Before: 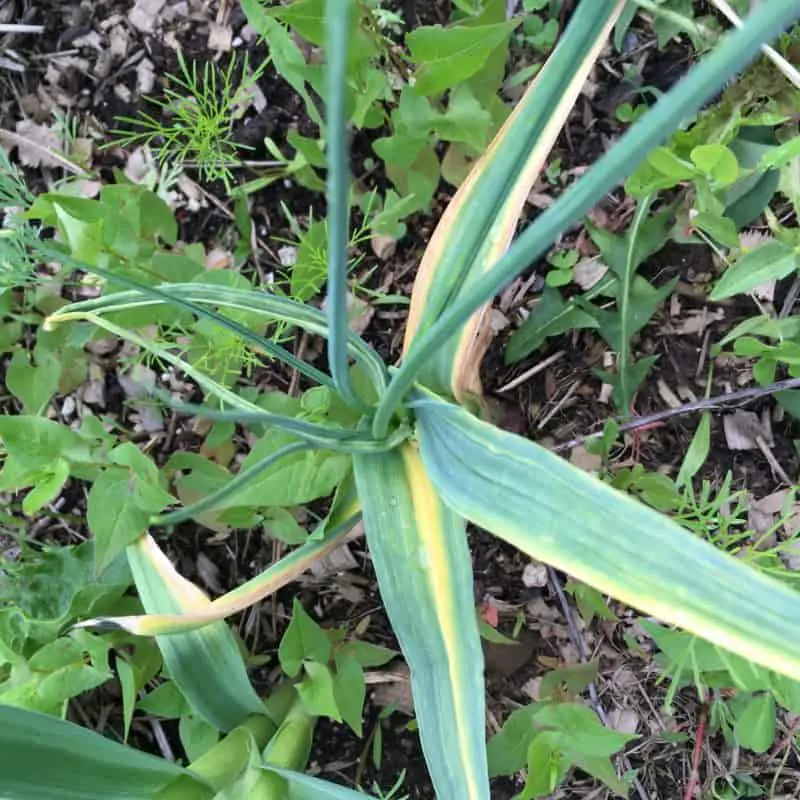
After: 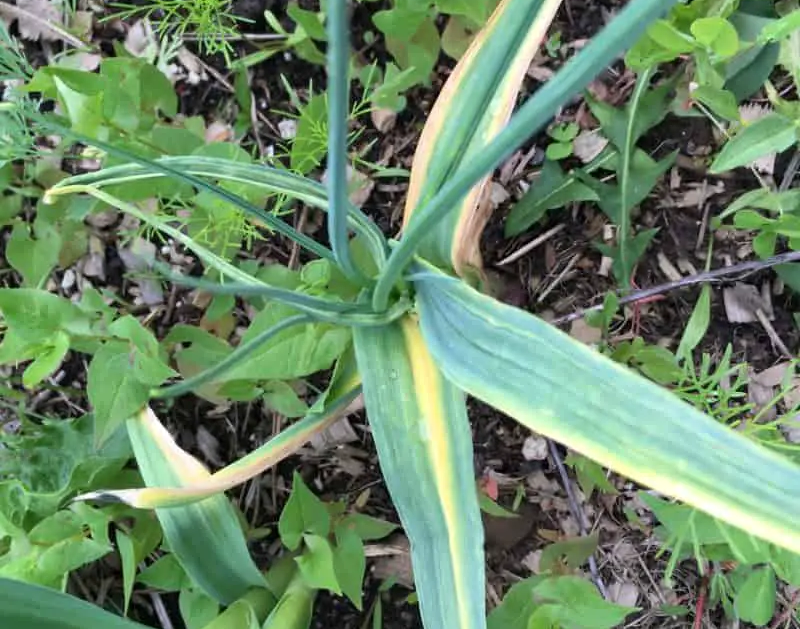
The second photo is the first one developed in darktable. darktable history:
crop and rotate: top 15.885%, bottom 5.472%
local contrast: mode bilateral grid, contrast 11, coarseness 25, detail 115%, midtone range 0.2
